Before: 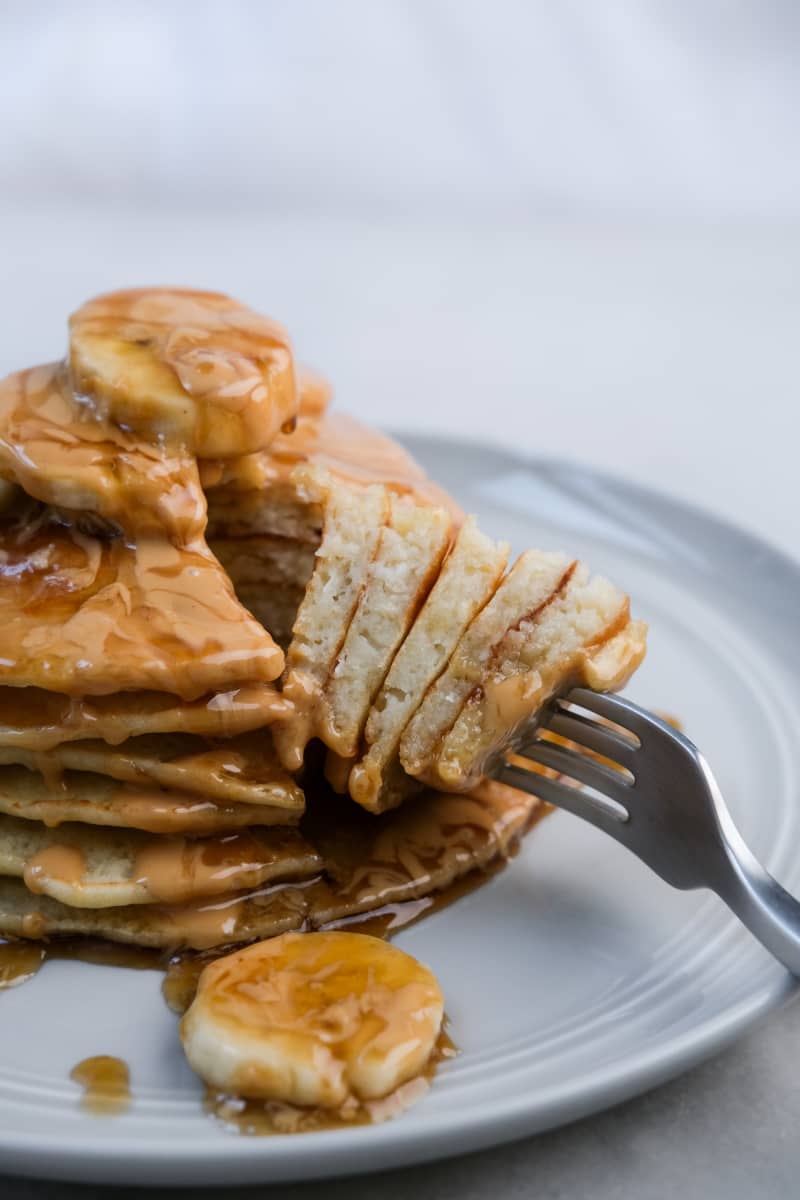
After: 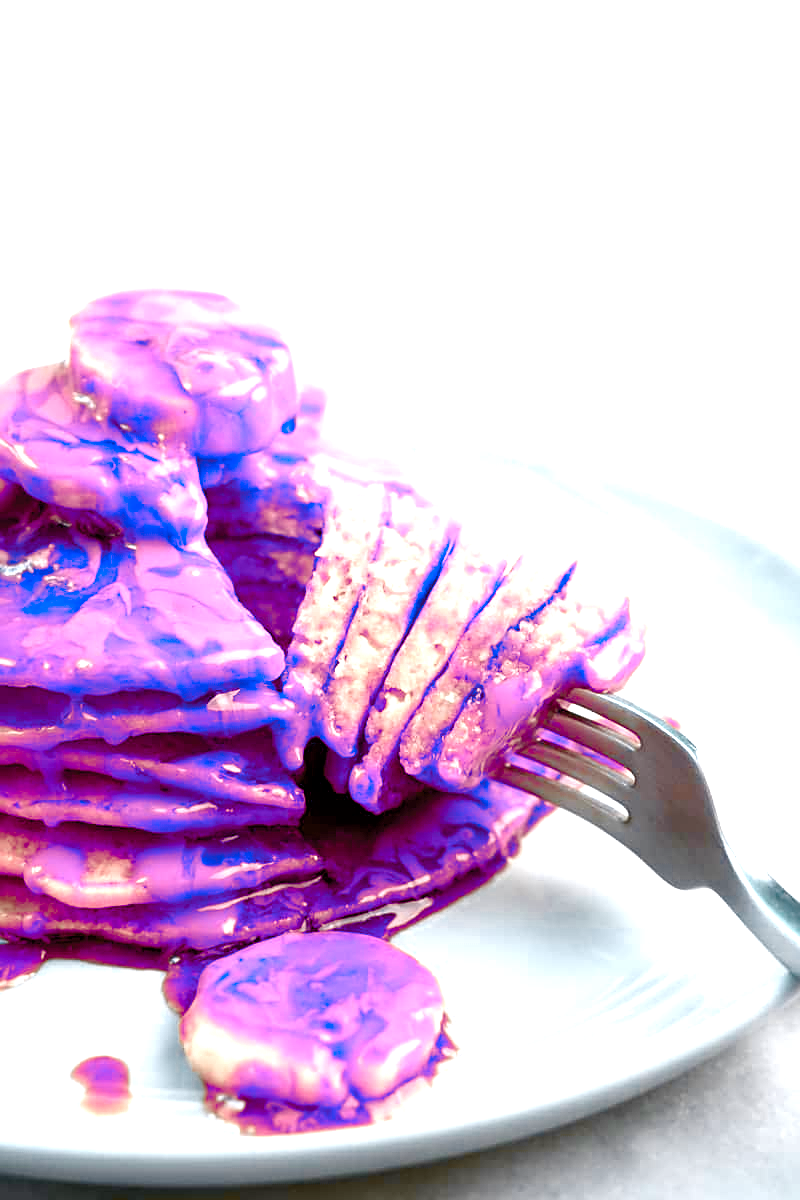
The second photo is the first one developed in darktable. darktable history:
sharpen: on, module defaults
exposure: black level correction 0.001, exposure 1.73 EV, compensate highlight preservation false
color balance rgb: linear chroma grading › global chroma 7.059%, perceptual saturation grading › global saturation 24.609%, perceptual saturation grading › highlights -51.117%, perceptual saturation grading › mid-tones 19.53%, perceptual saturation grading › shadows 60.991%
color zones: curves: ch0 [(0.826, 0.353)]; ch1 [(0.242, 0.647) (0.889, 0.342)]; ch2 [(0.246, 0.089) (0.969, 0.068)]
